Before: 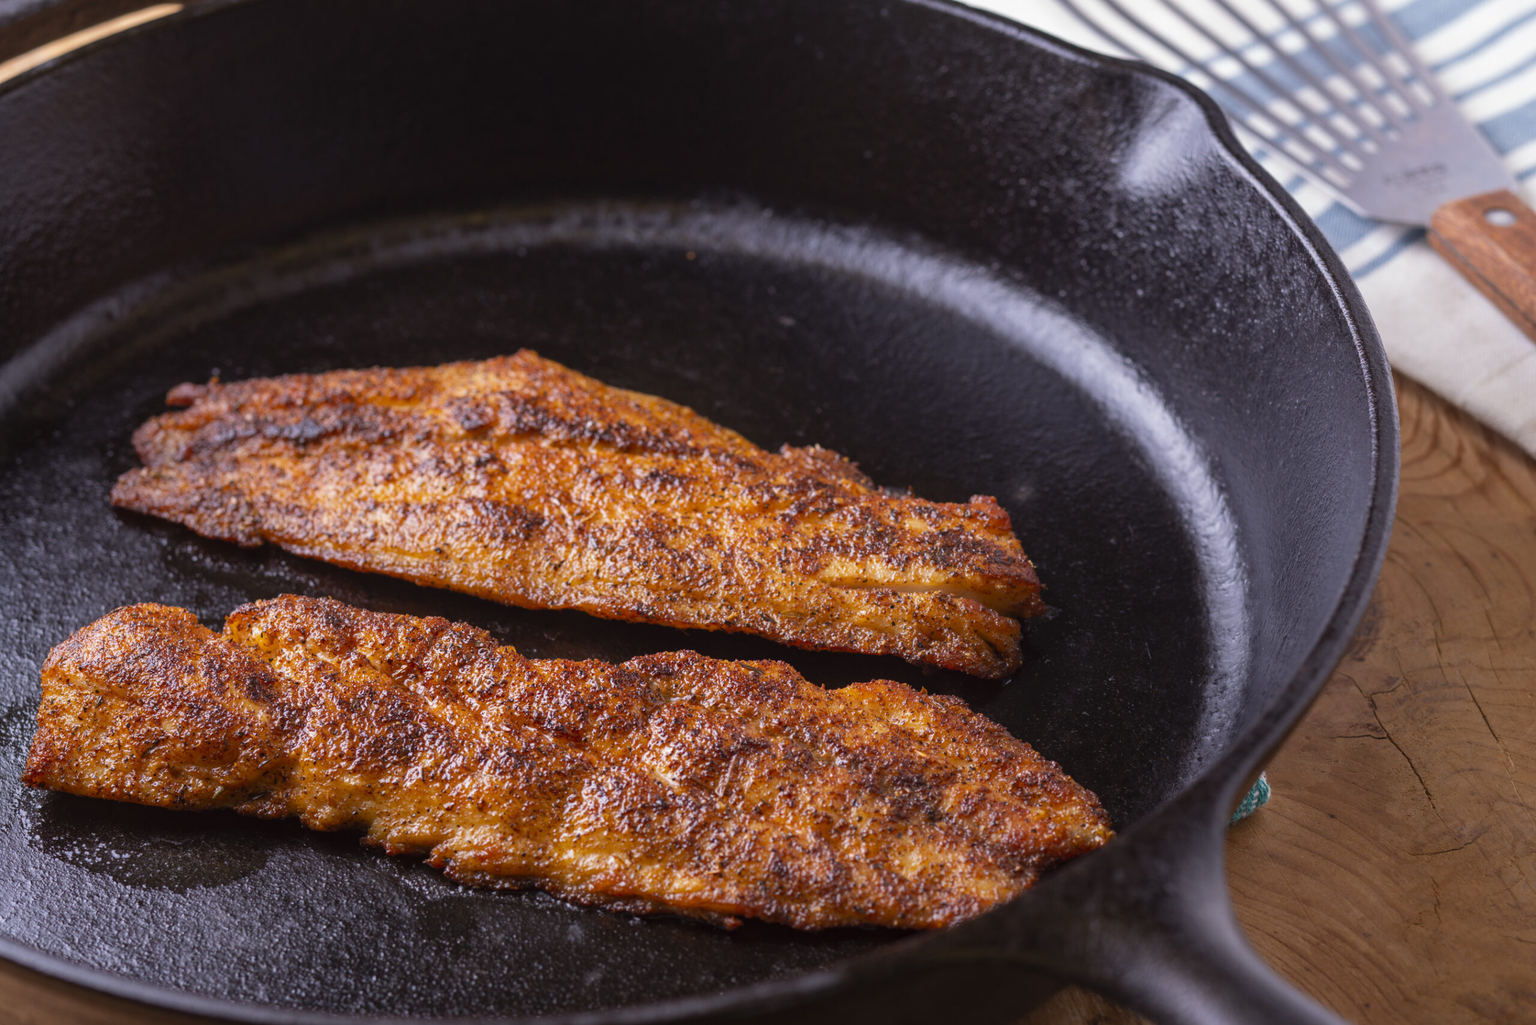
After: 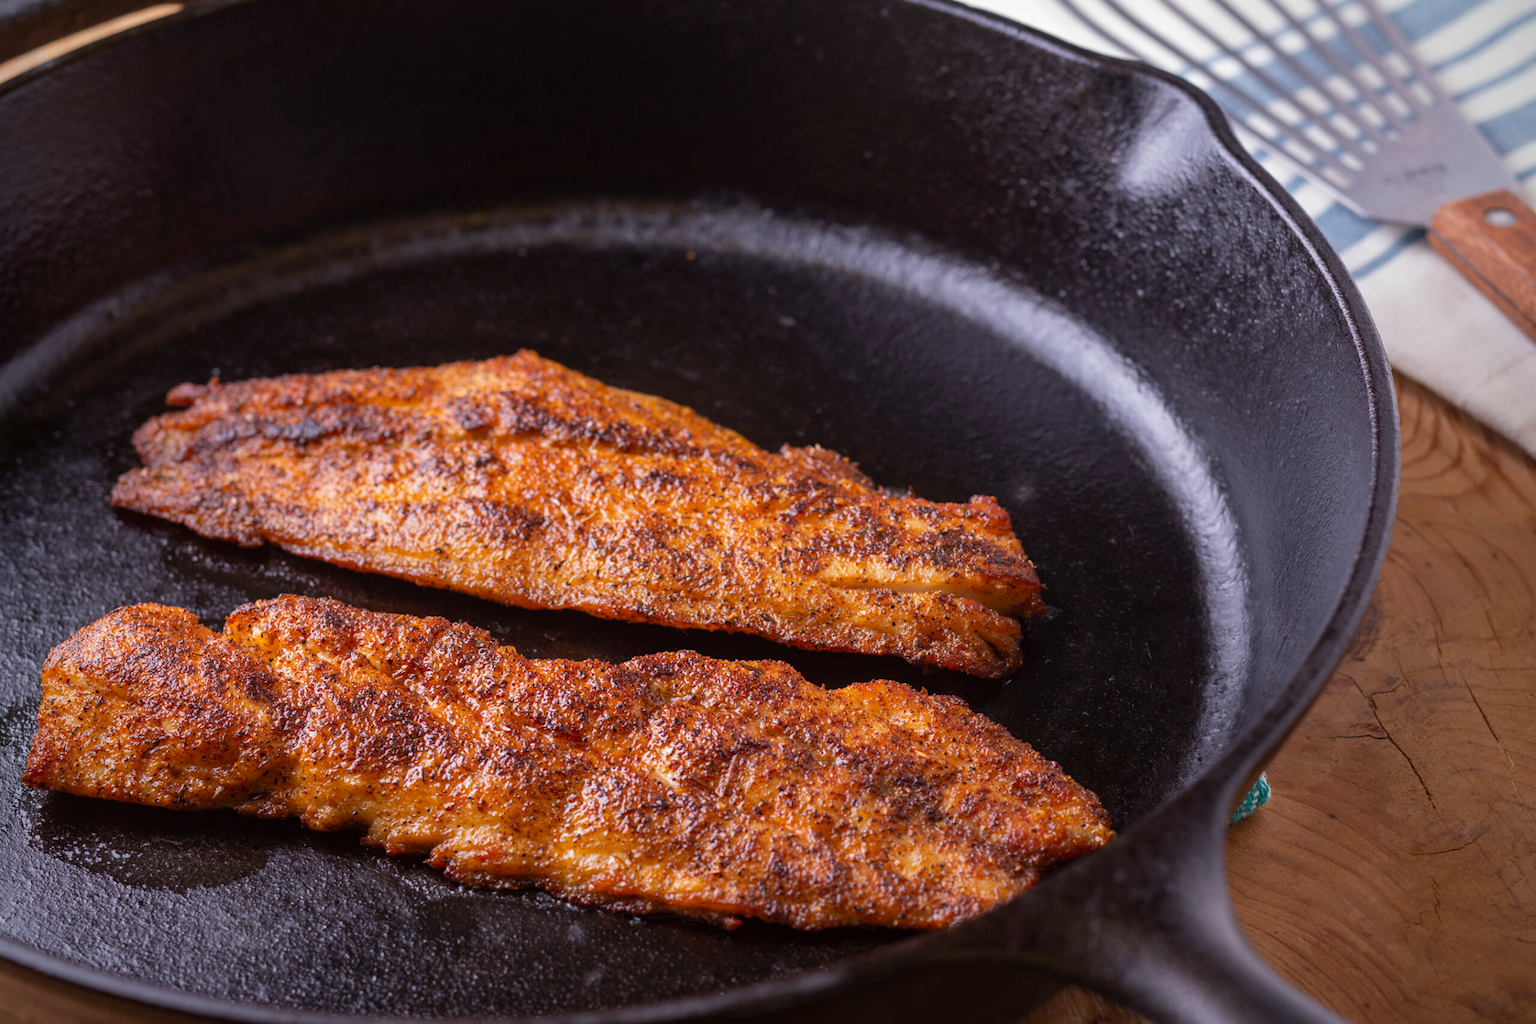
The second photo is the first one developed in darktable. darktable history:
vignetting: saturation -0.001
